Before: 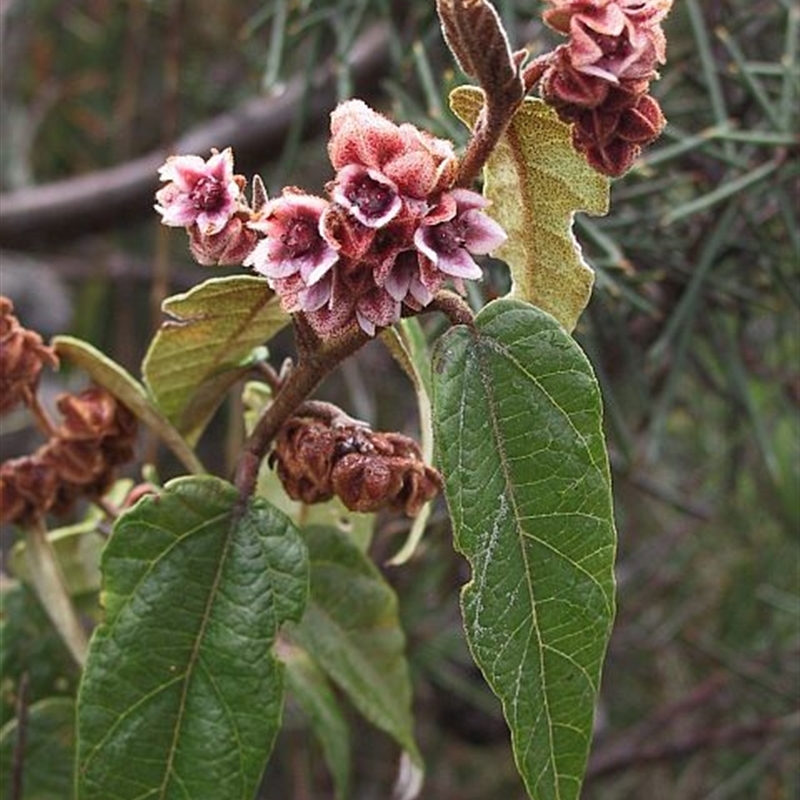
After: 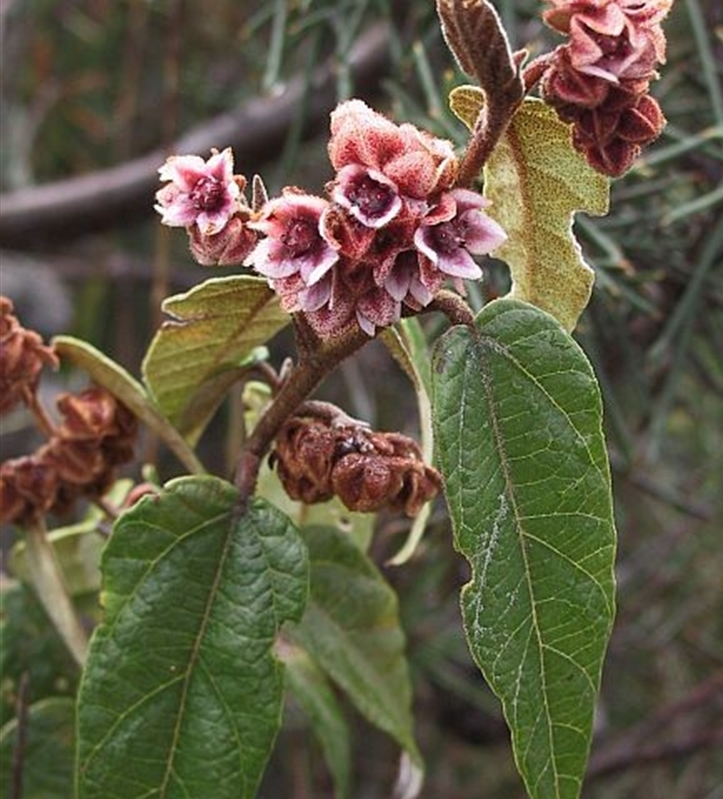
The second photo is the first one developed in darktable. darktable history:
crop: right 9.507%, bottom 0.03%
